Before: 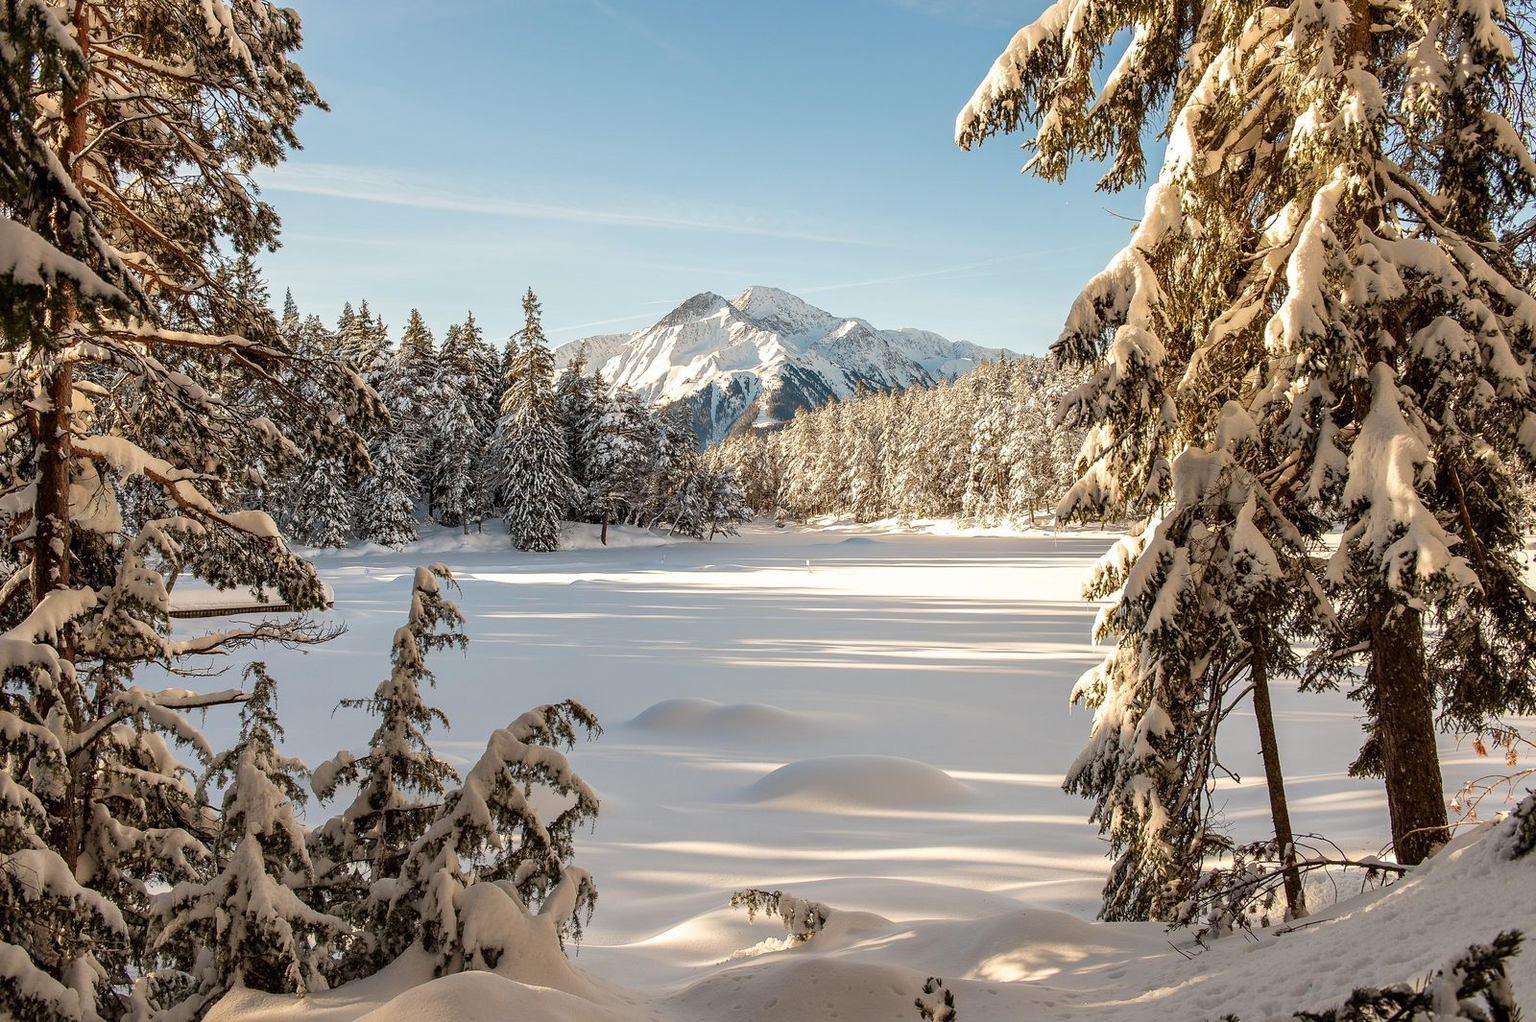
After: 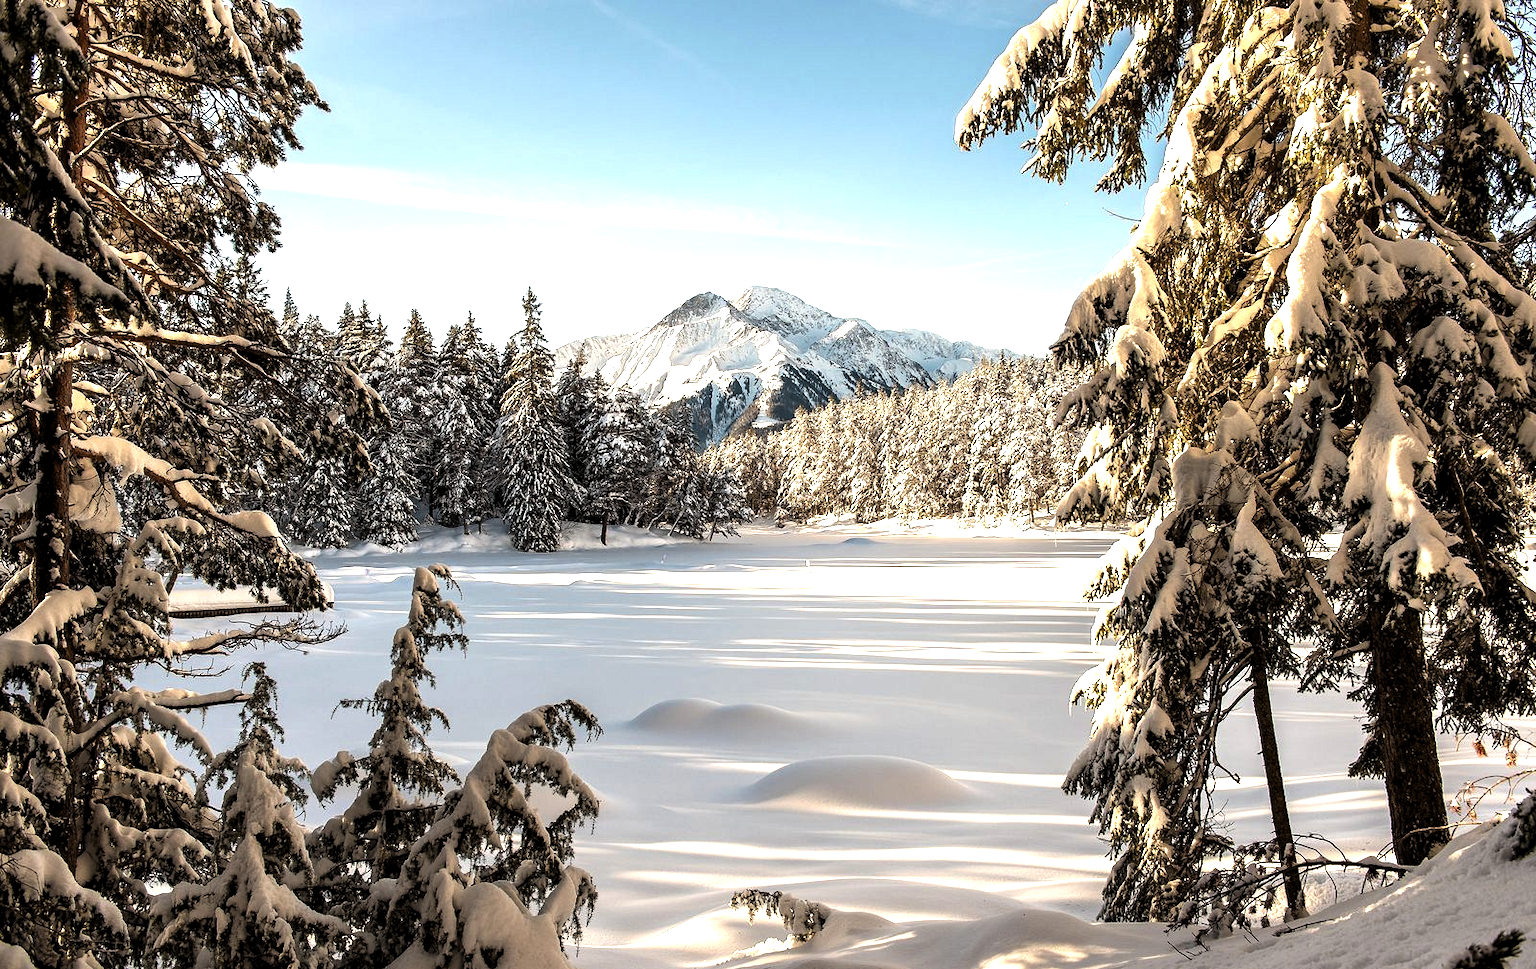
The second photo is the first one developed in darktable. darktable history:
levels: levels [0.044, 0.475, 0.791]
crop and rotate: top 0%, bottom 5.097%
